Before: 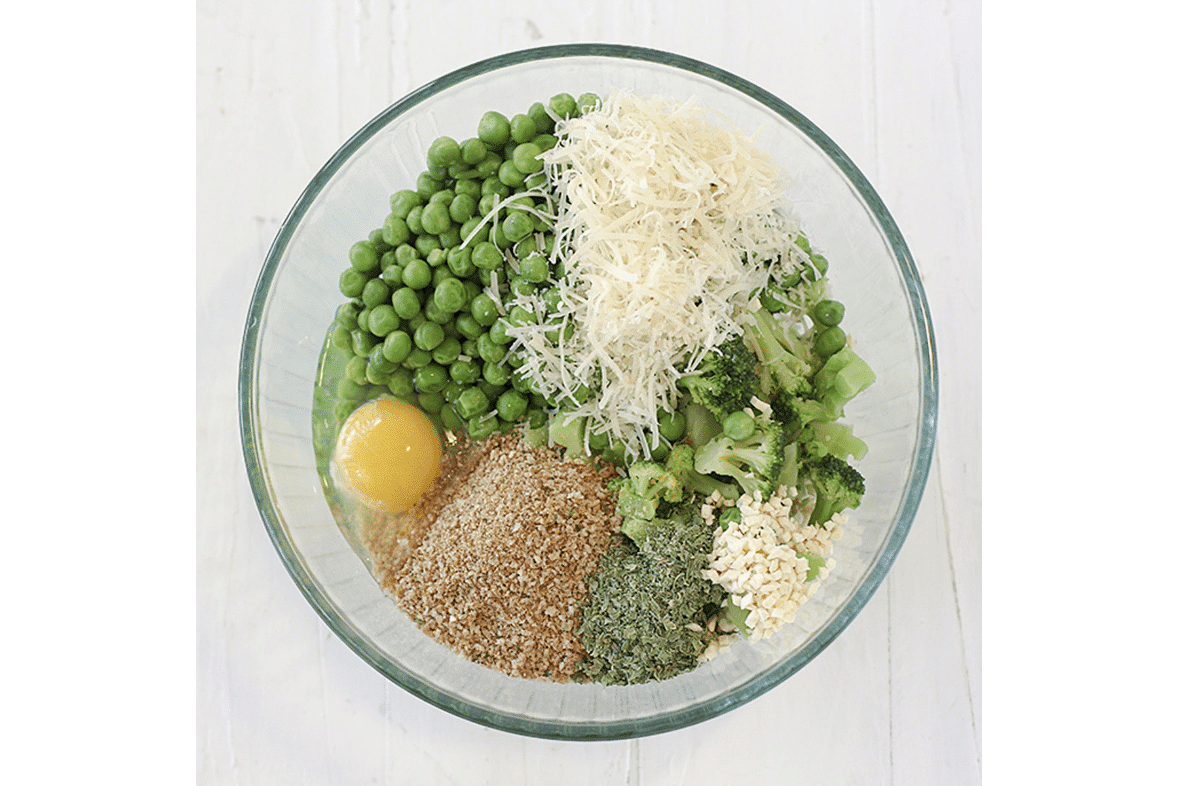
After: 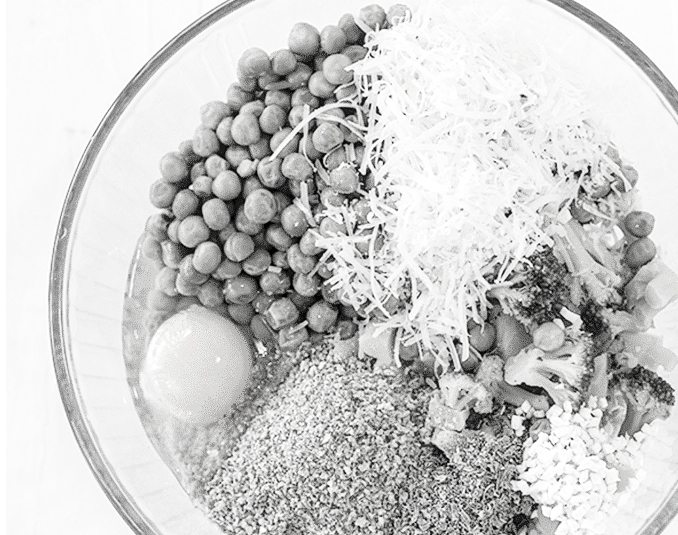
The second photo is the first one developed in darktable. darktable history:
exposure: compensate highlight preservation false
velvia: strength 45.16%
local contrast: on, module defaults
crop: left 16.18%, top 11.429%, right 26.245%, bottom 20.458%
base curve: curves: ch0 [(0, 0) (0.028, 0.03) (0.121, 0.232) (0.46, 0.748) (0.859, 0.968) (1, 1)], preserve colors none
color correction: highlights b* -0.022, saturation 0.812
contrast brightness saturation: saturation -0.992
